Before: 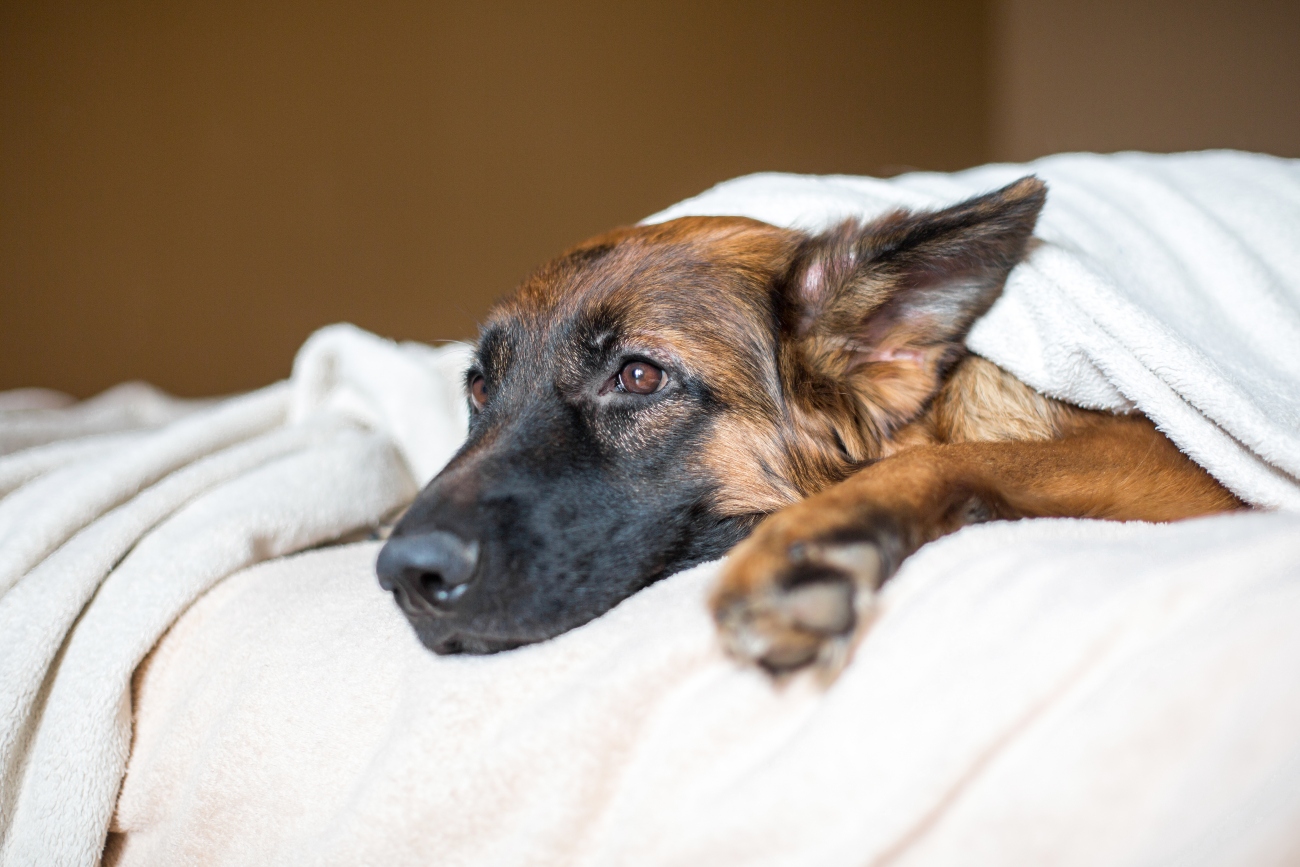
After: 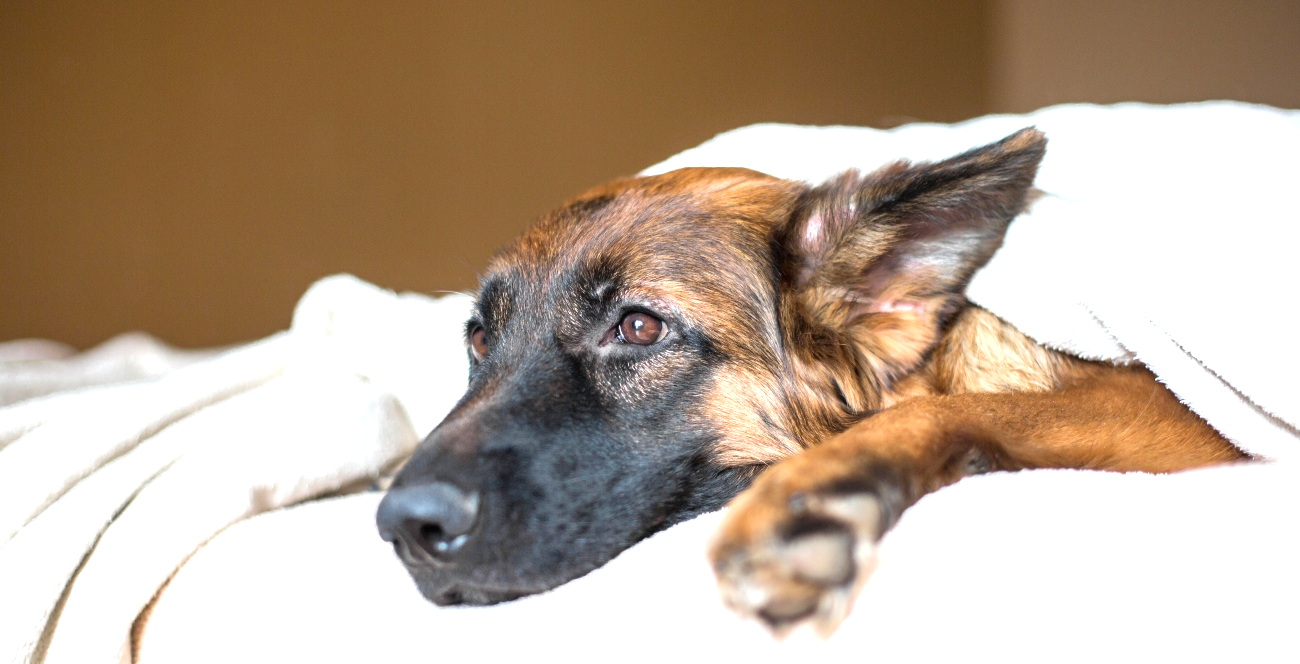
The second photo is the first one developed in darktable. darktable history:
crop: top 5.667%, bottom 17.637%
exposure: black level correction 0, exposure 0.7 EV, compensate exposure bias true, compensate highlight preservation false
